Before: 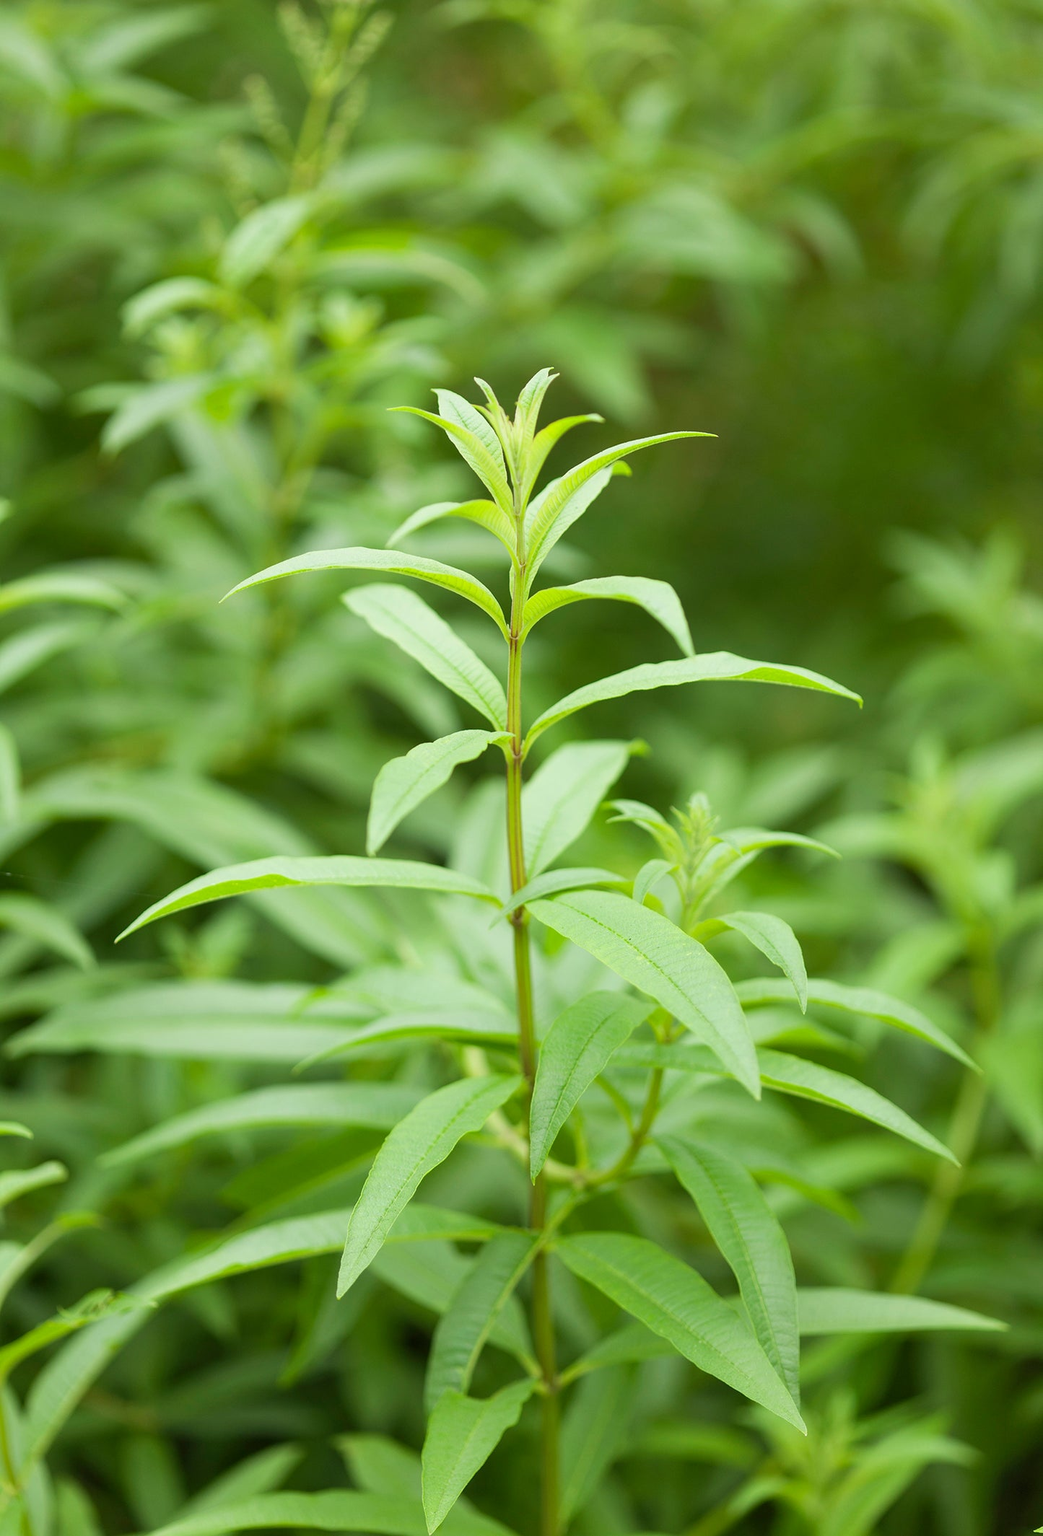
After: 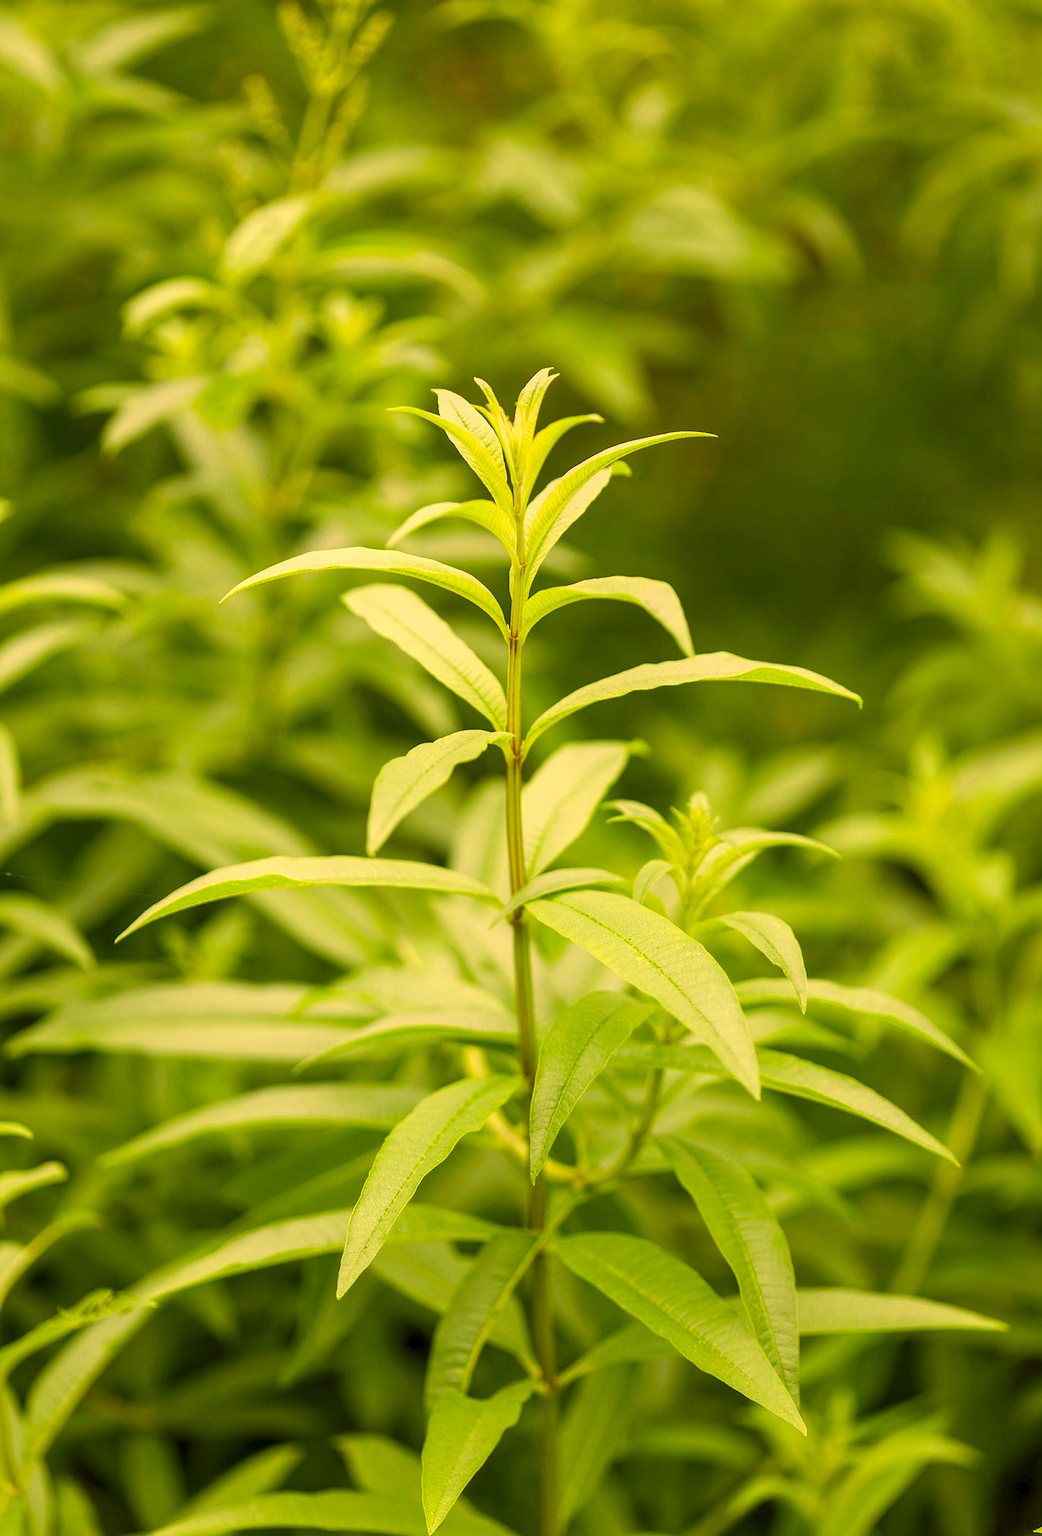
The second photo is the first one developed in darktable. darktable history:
local contrast: detail 130%
color correction: highlights a* 18.11, highlights b* 35.84, shadows a* 1.17, shadows b* 6.45, saturation 1.04
